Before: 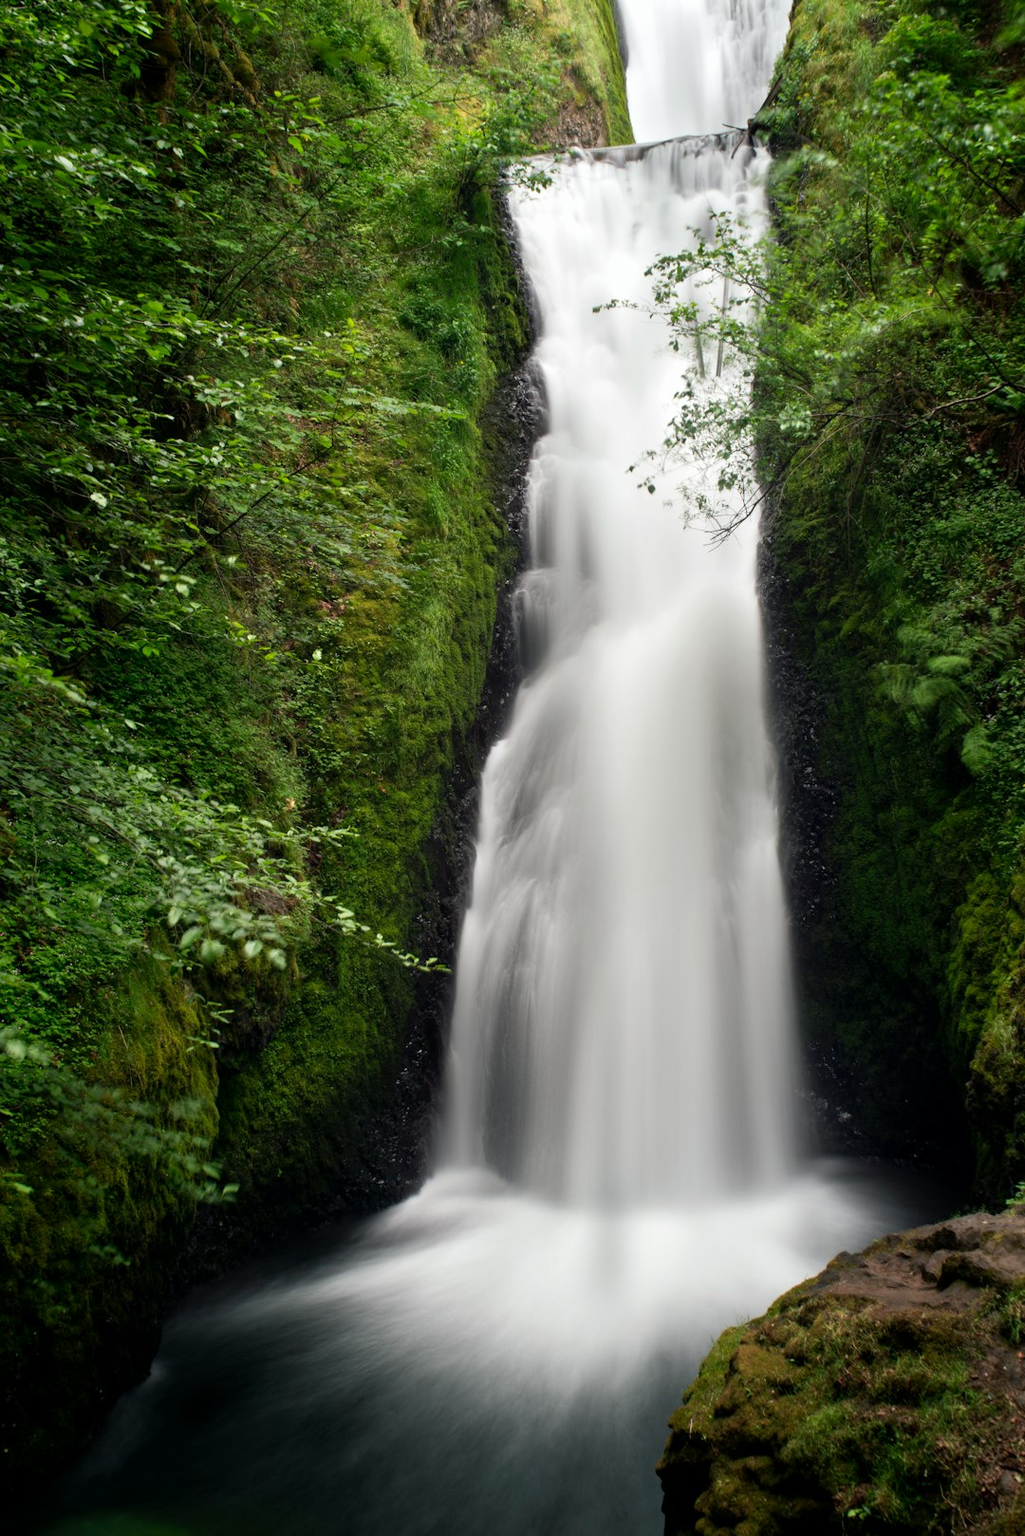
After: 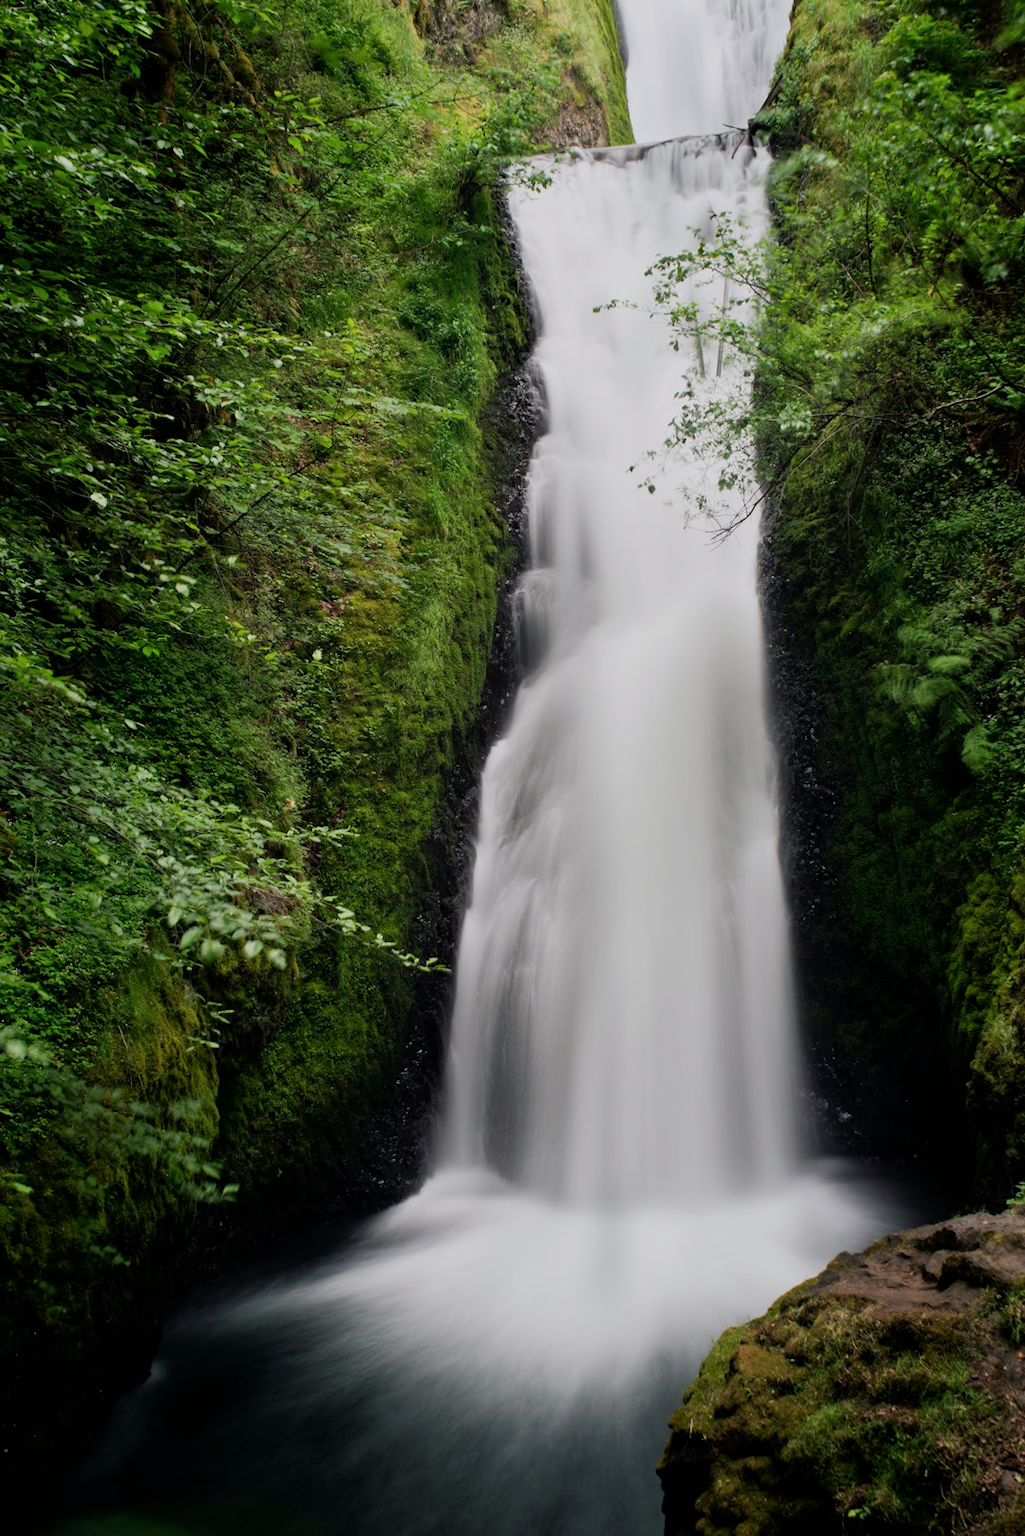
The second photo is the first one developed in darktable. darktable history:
color balance: output saturation 98.5%
filmic rgb: black relative exposure -16 EV, white relative exposure 4.97 EV, hardness 6.25
white balance: red 1.009, blue 1.027
